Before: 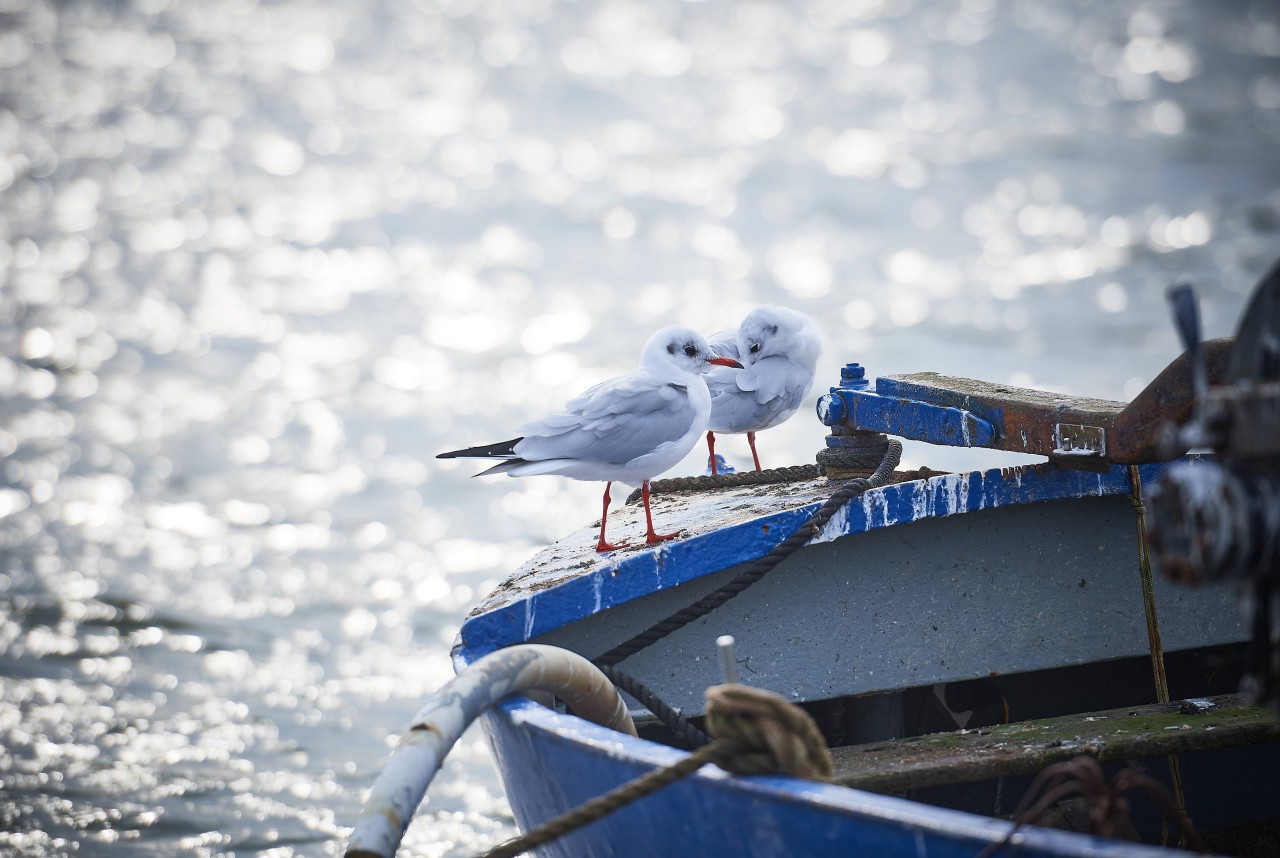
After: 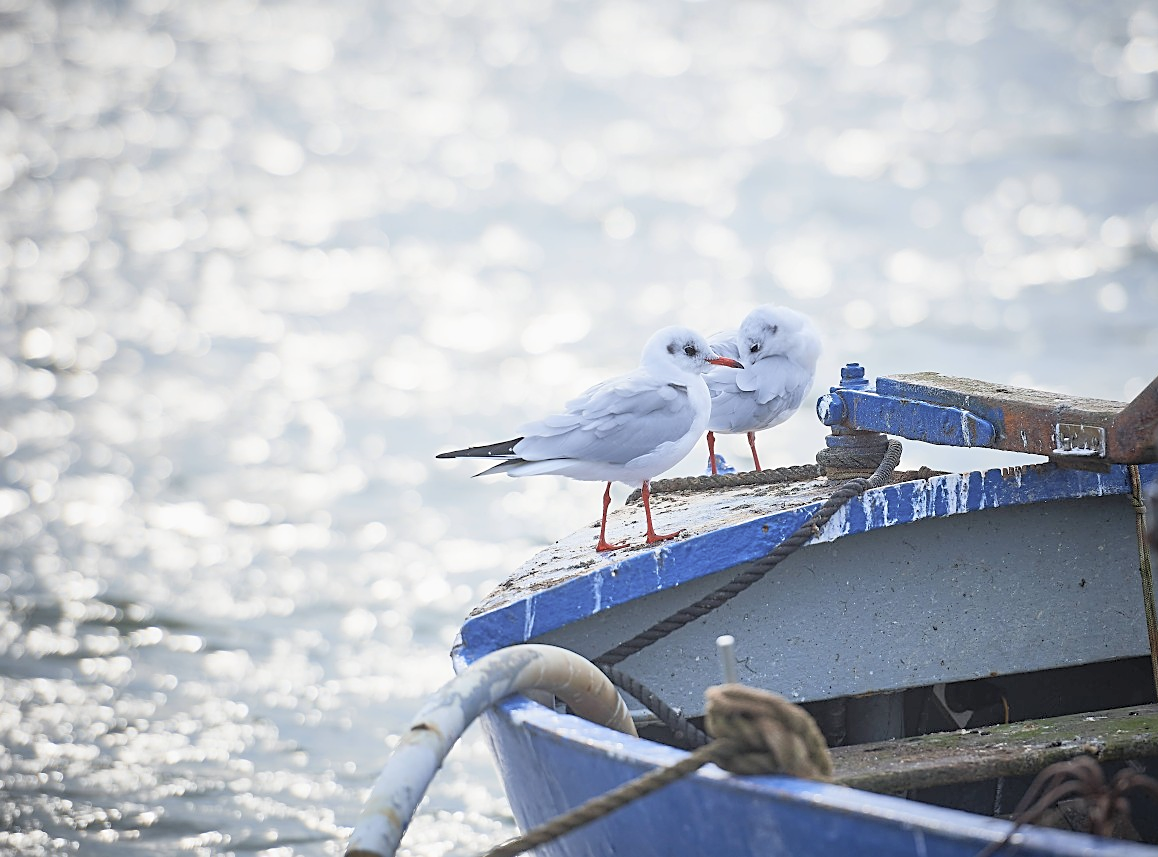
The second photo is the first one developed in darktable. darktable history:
sharpen: on, module defaults
crop: right 9.502%, bottom 0.029%
contrast brightness saturation: brightness 0.279
exposure: black level correction 0.002, exposure -0.107 EV, compensate highlight preservation false
color correction: highlights b* -0.056, saturation 0.976
